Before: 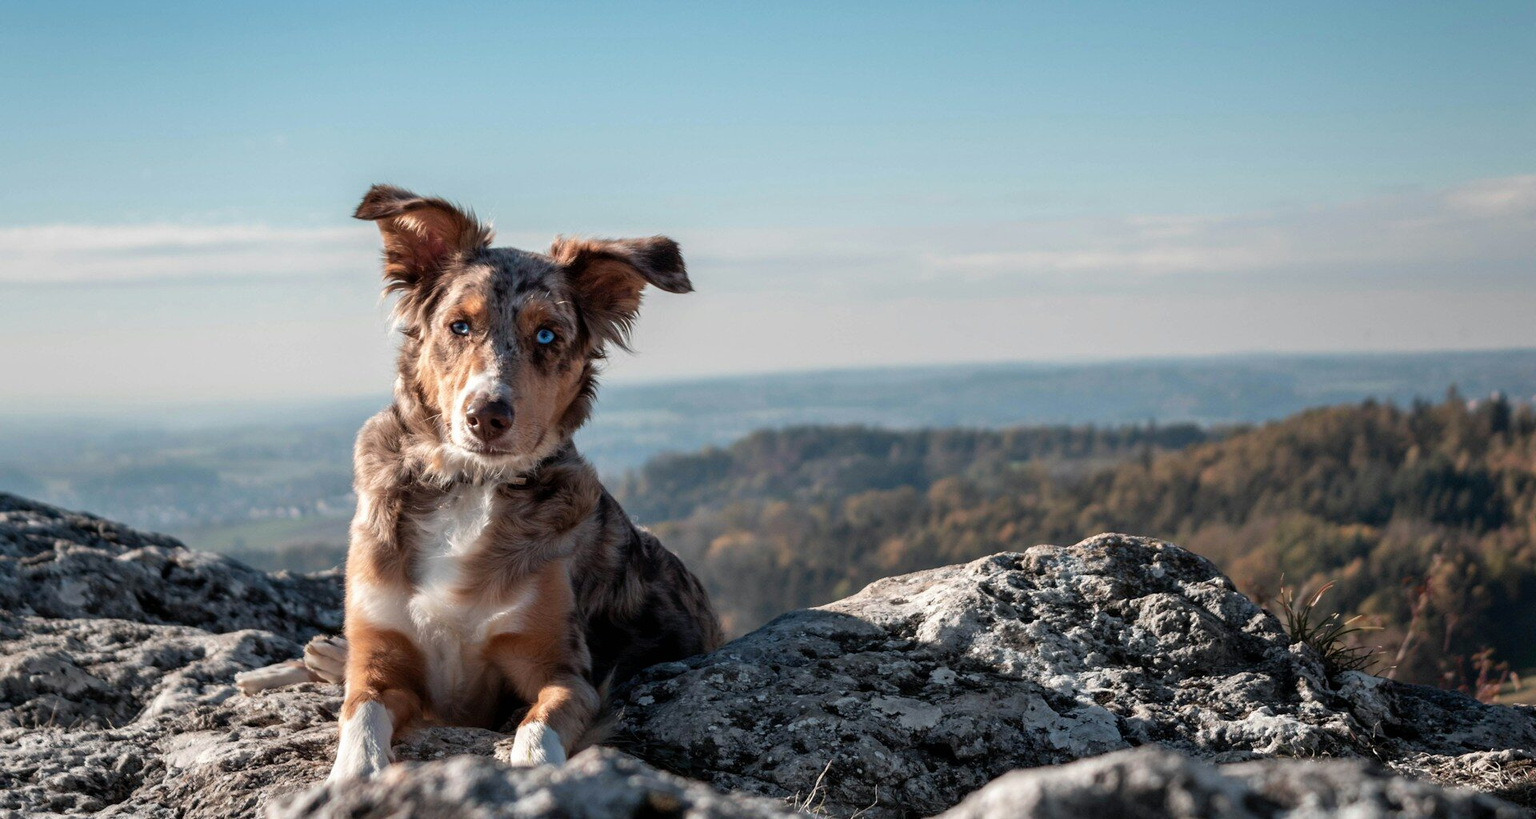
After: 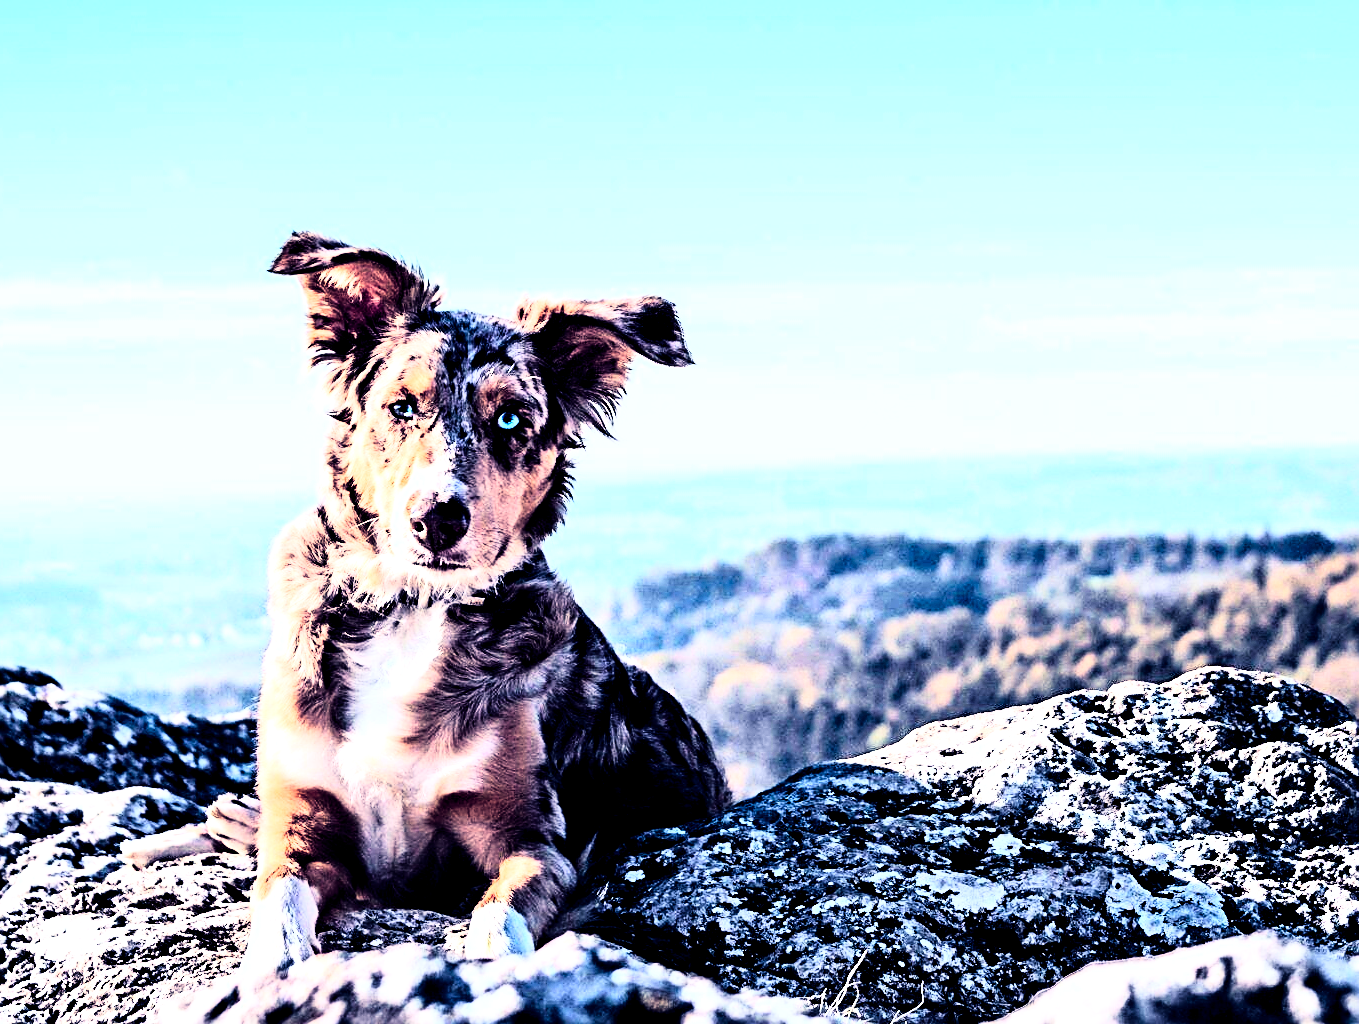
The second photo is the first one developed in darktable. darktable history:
rgb curve: curves: ch0 [(0, 0) (0.21, 0.15) (0.24, 0.21) (0.5, 0.75) (0.75, 0.96) (0.89, 0.99) (1, 1)]; ch1 [(0, 0.02) (0.21, 0.13) (0.25, 0.2) (0.5, 0.67) (0.75, 0.9) (0.89, 0.97) (1, 1)]; ch2 [(0, 0.02) (0.21, 0.13) (0.25, 0.2) (0.5, 0.67) (0.75, 0.9) (0.89, 0.97) (1, 1)], compensate middle gray true
exposure: black level correction 0, exposure 0.9 EV, compensate highlight preservation false
color balance rgb: shadows lift › luminance -41.13%, shadows lift › chroma 14.13%, shadows lift › hue 260°, power › luminance -3.76%, power › chroma 0.56%, power › hue 40.37°, highlights gain › luminance 16.81%, highlights gain › chroma 2.94%, highlights gain › hue 260°, global offset › luminance -0.29%, global offset › chroma 0.31%, global offset › hue 260°, perceptual saturation grading › global saturation 20%, perceptual saturation grading › highlights -13.92%, perceptual saturation grading › shadows 50%
contrast equalizer: y [[0.511, 0.558, 0.631, 0.632, 0.559, 0.512], [0.5 ×6], [0.5 ×6], [0 ×6], [0 ×6]]
crop and rotate: left 9.061%, right 20.142%
sharpen: radius 2.584, amount 0.688
